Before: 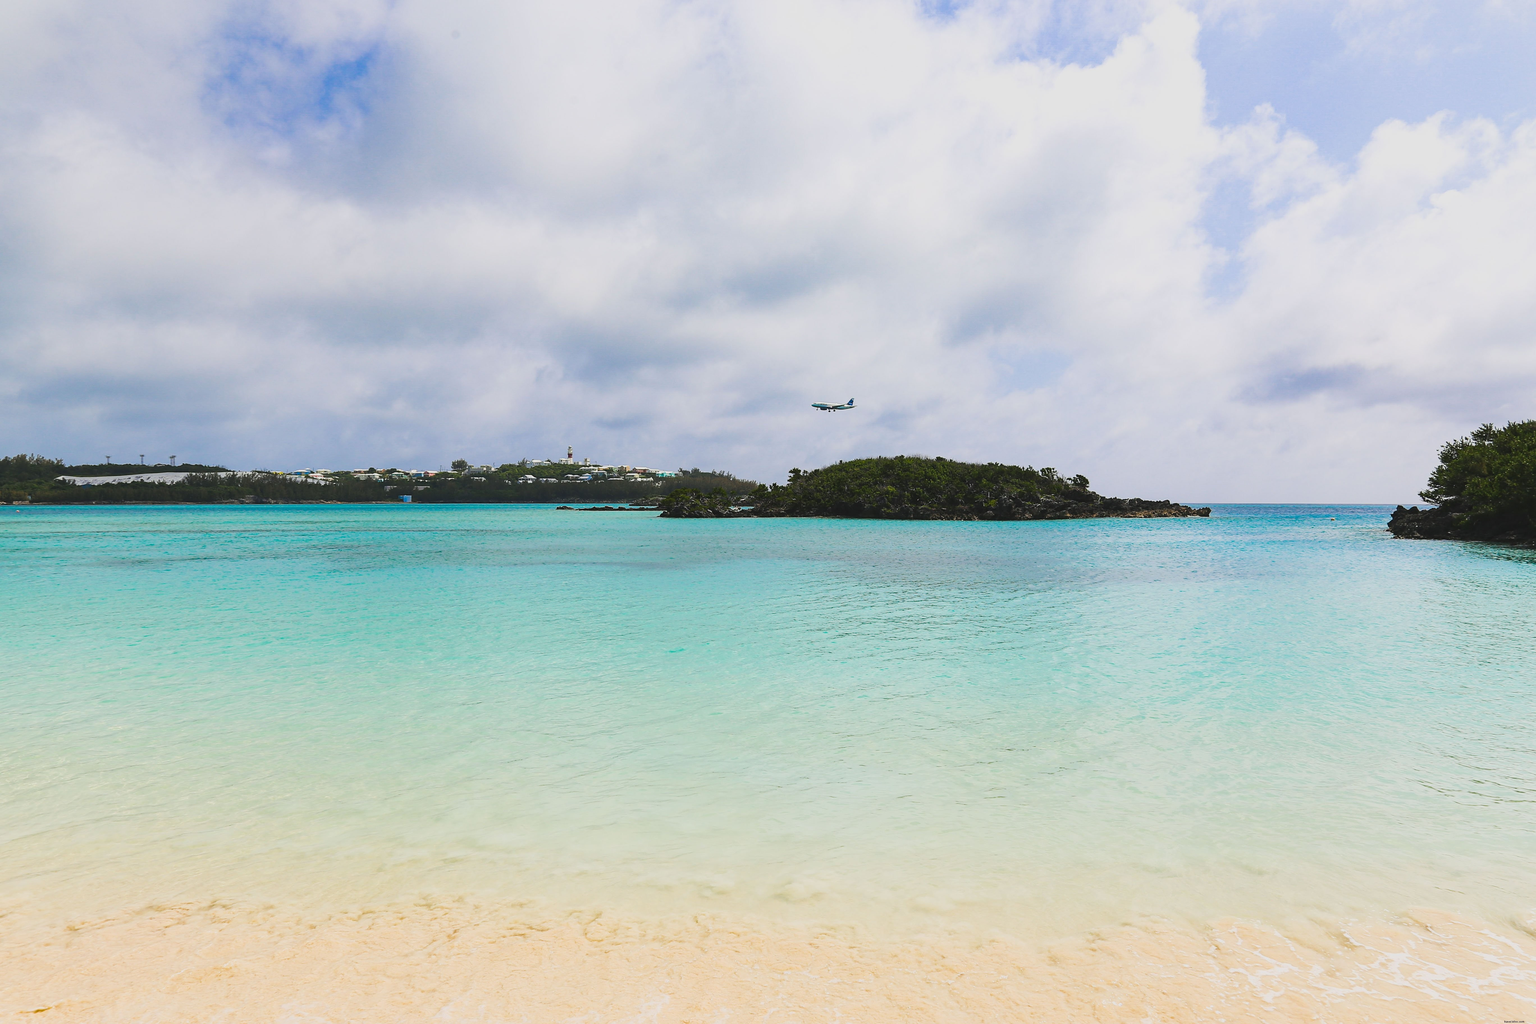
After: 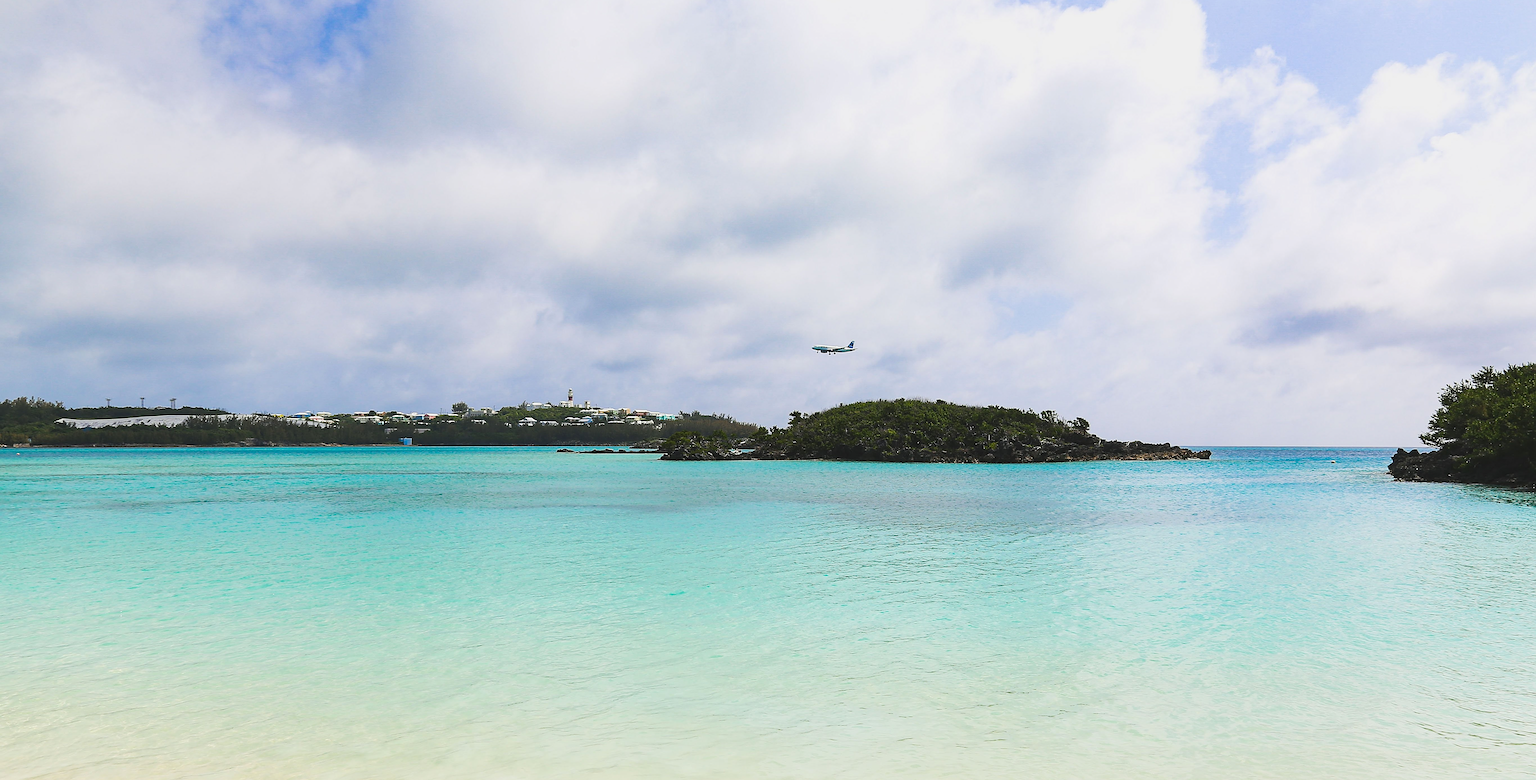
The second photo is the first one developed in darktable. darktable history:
sharpen: on, module defaults
exposure: exposure 0.164 EV, compensate highlight preservation false
crop: top 5.623%, bottom 18.136%
